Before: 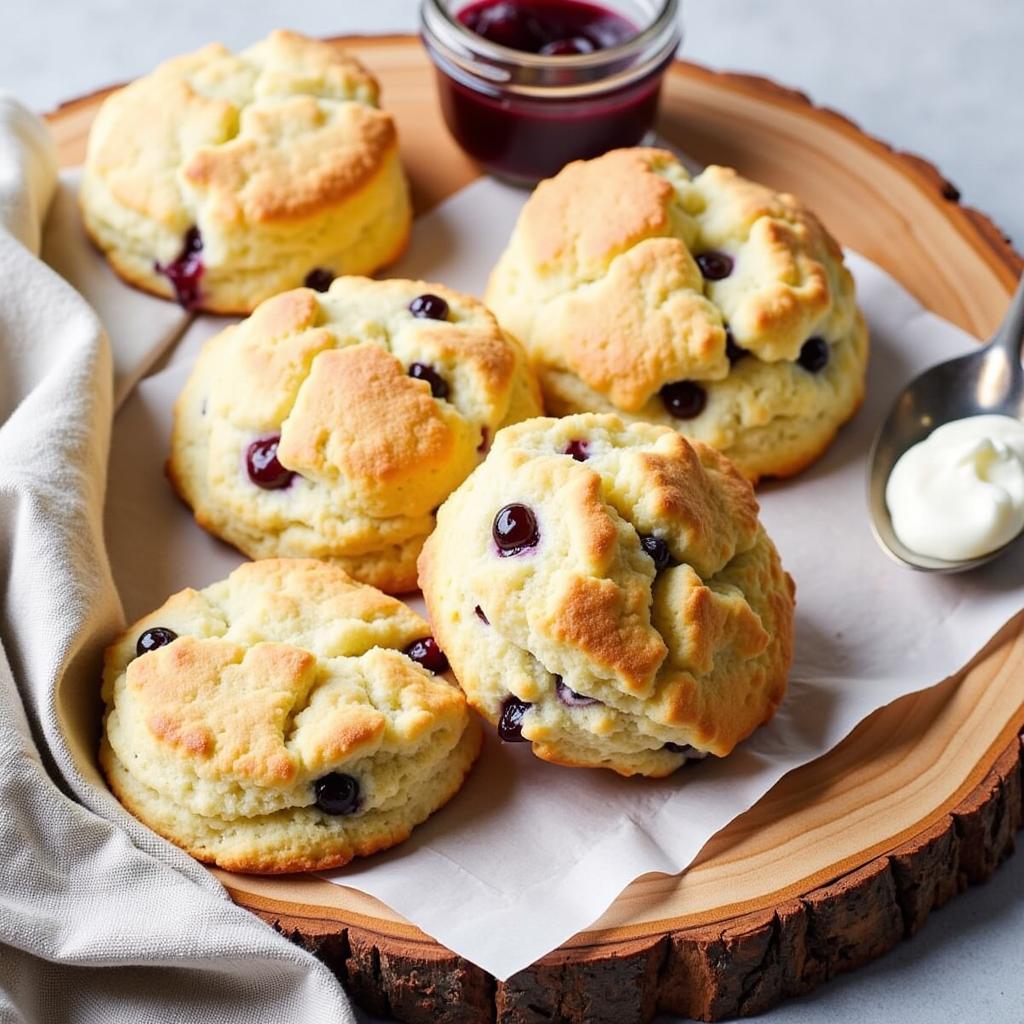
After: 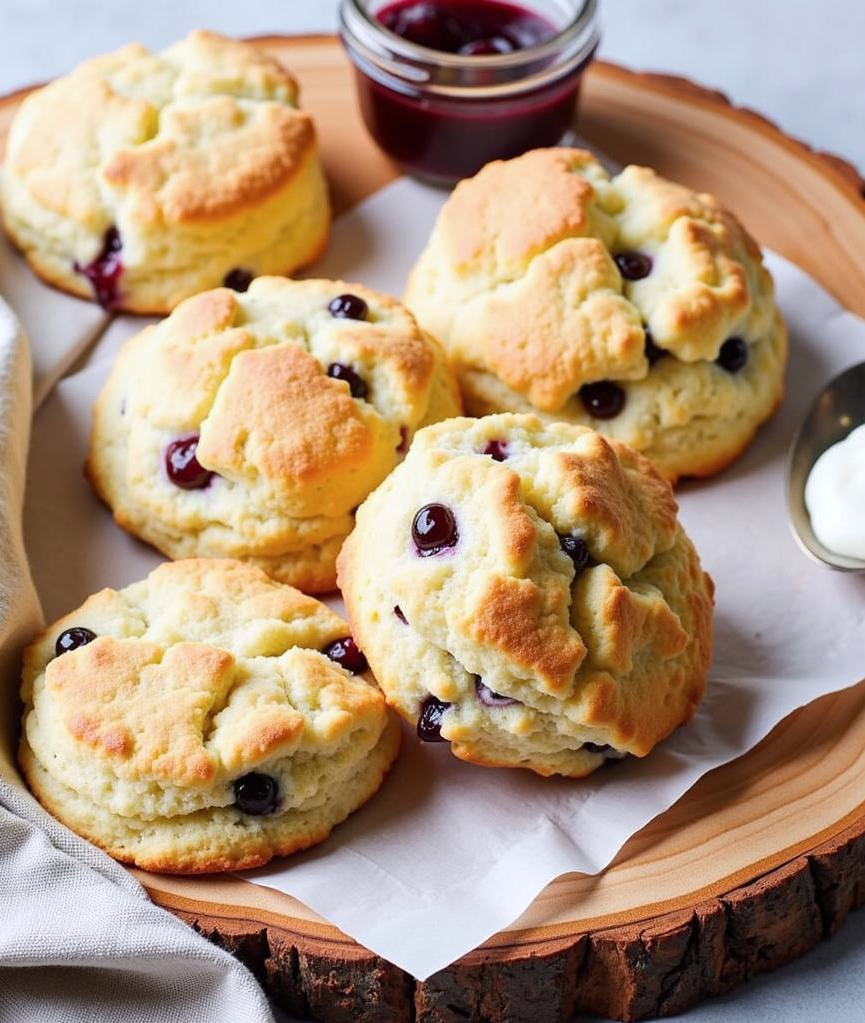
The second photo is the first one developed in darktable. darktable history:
crop: left 7.975%, right 7.51%
color correction: highlights a* -0.112, highlights b* -5.14, shadows a* -0.13, shadows b* -0.118
